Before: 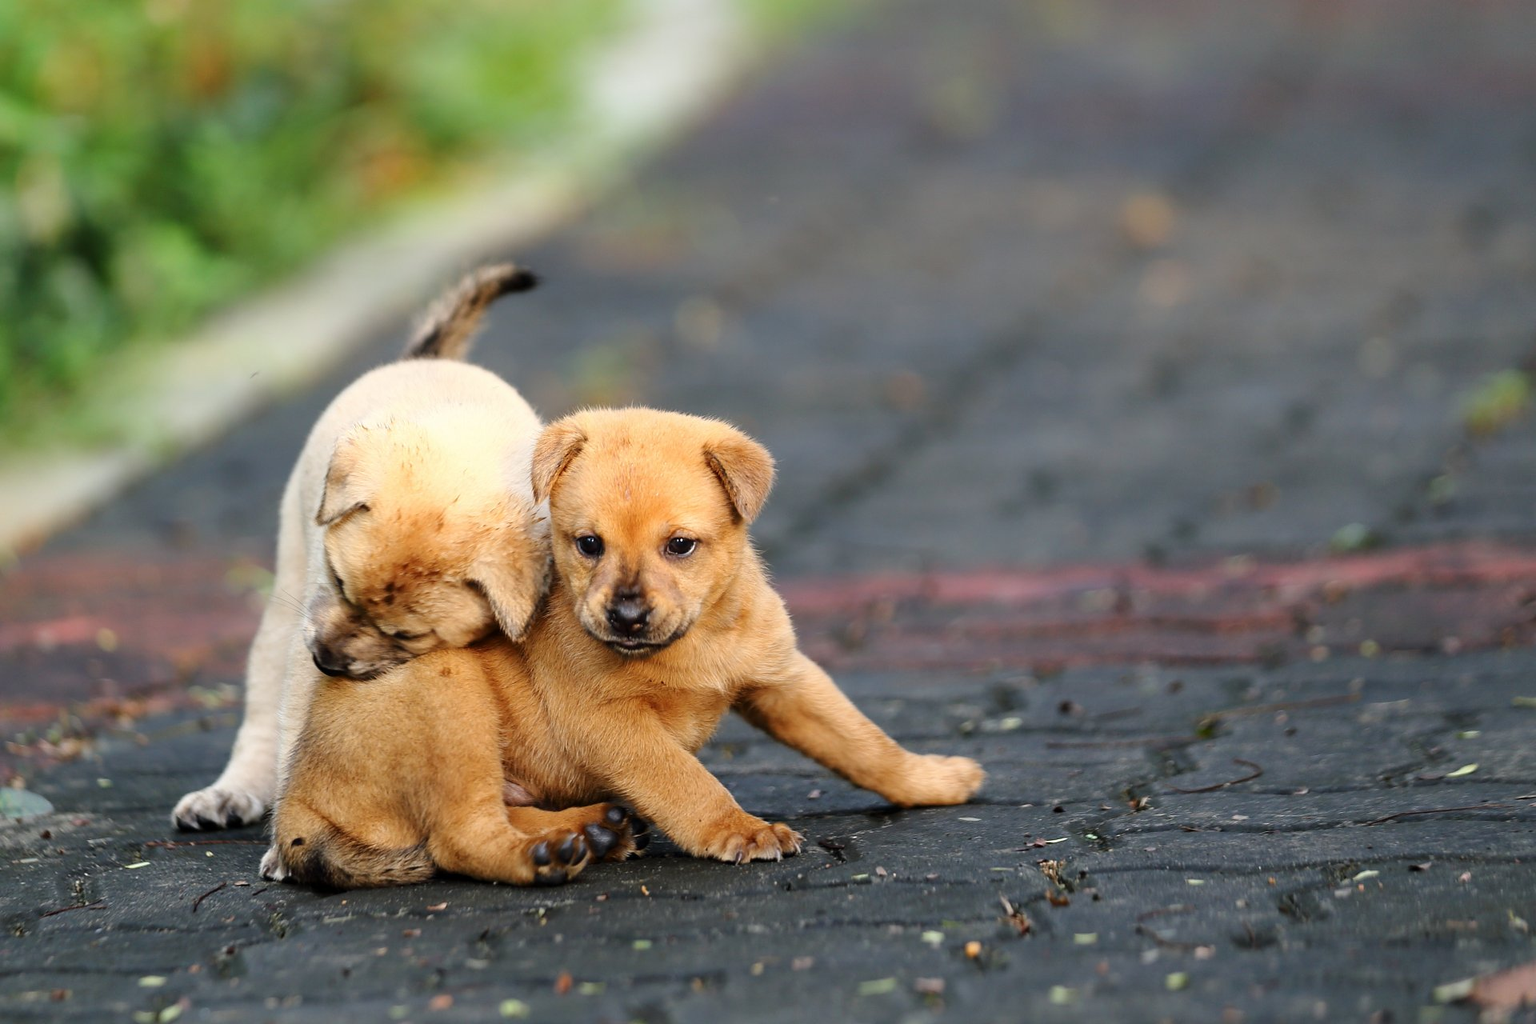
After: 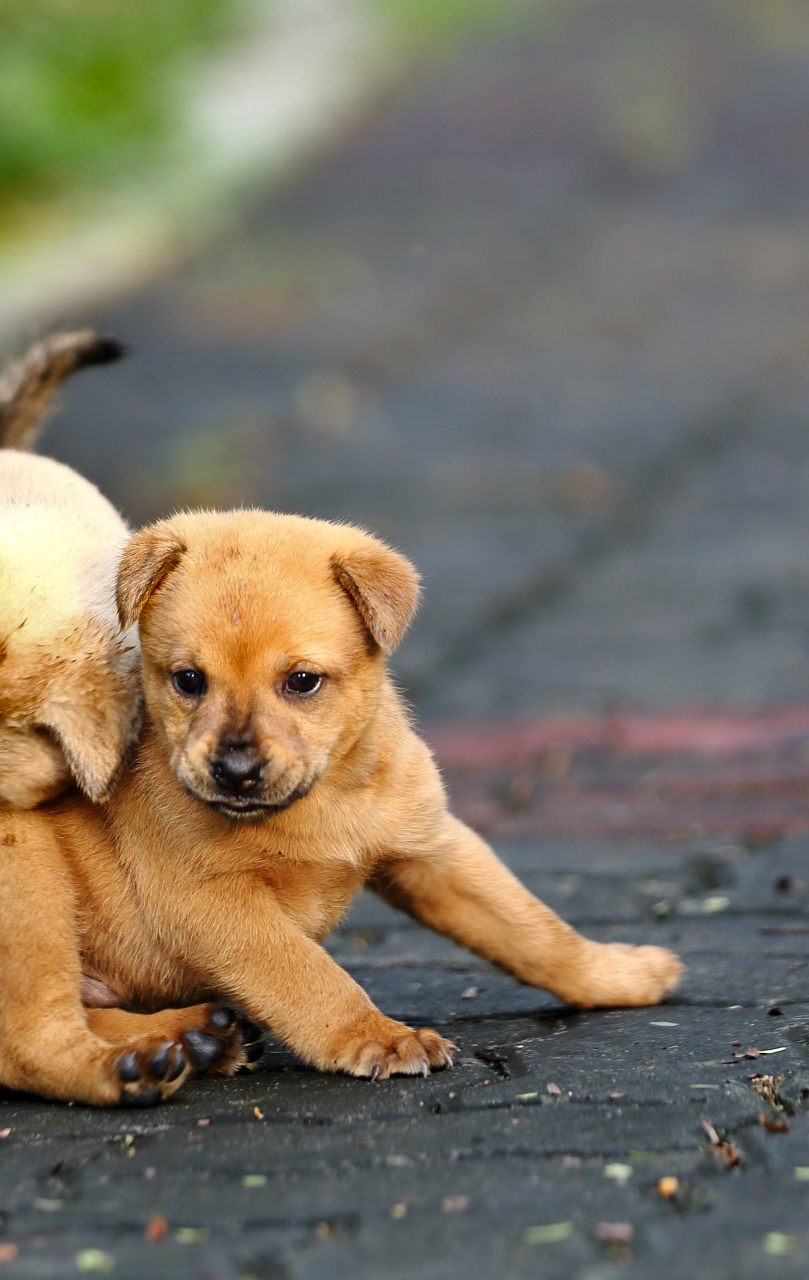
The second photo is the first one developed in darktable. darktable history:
white balance: emerald 1
crop: left 28.583%, right 29.231%
levels: mode automatic, black 0.023%, white 99.97%, levels [0.062, 0.494, 0.925]
shadows and highlights: shadows 20.91, highlights -82.73, soften with gaussian
